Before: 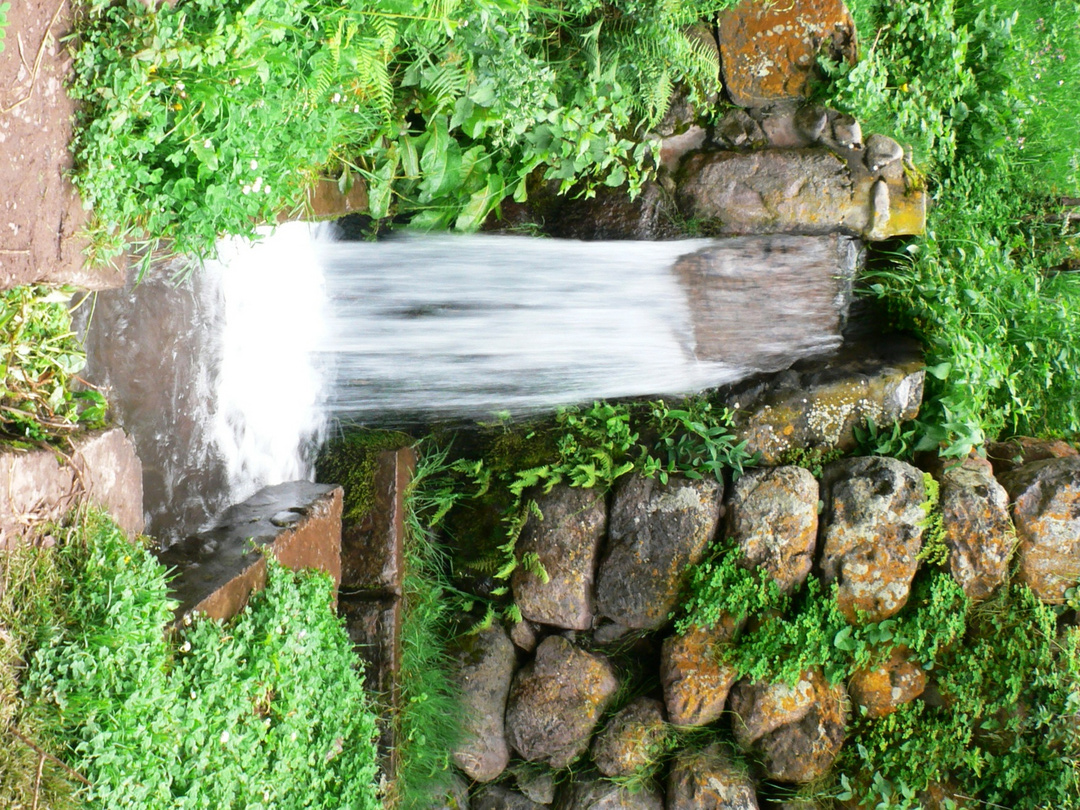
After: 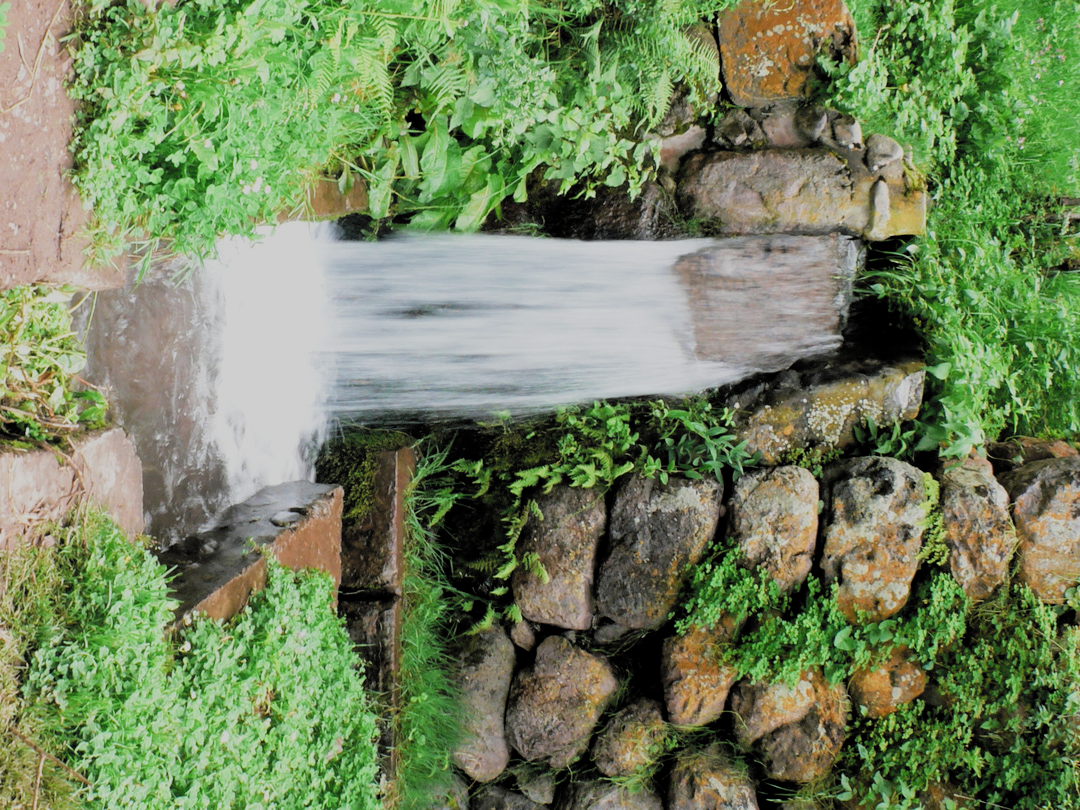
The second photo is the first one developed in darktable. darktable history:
filmic rgb: black relative exposure -4.84 EV, white relative exposure 4.06 EV, hardness 2.8, color science v5 (2021), contrast in shadows safe, contrast in highlights safe
